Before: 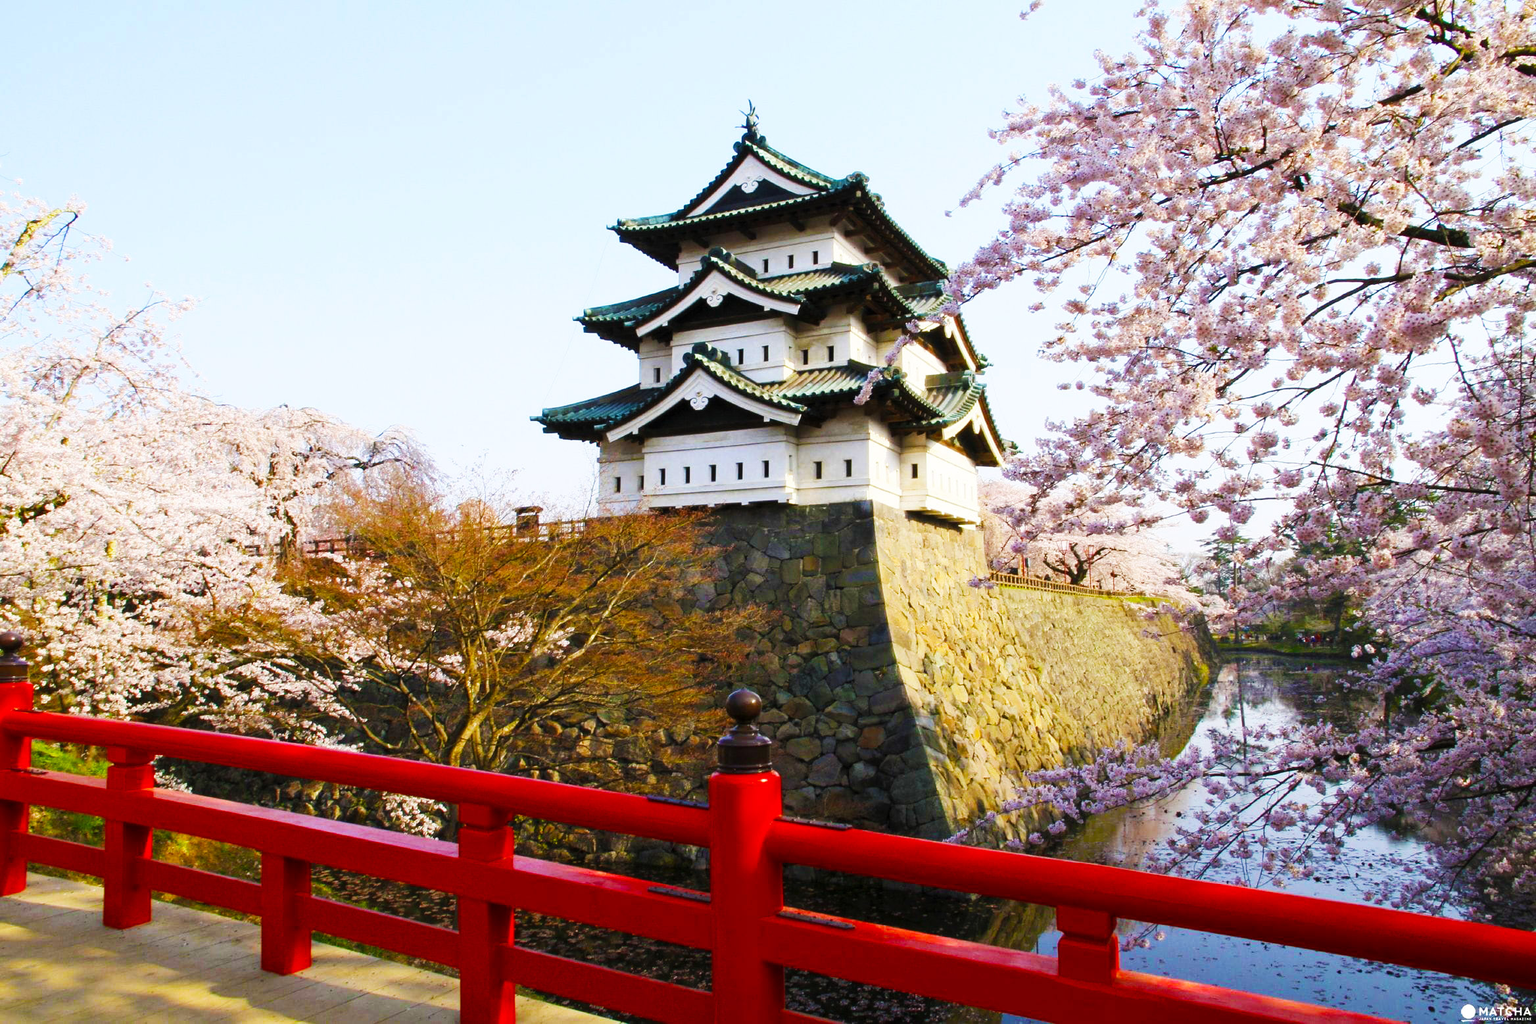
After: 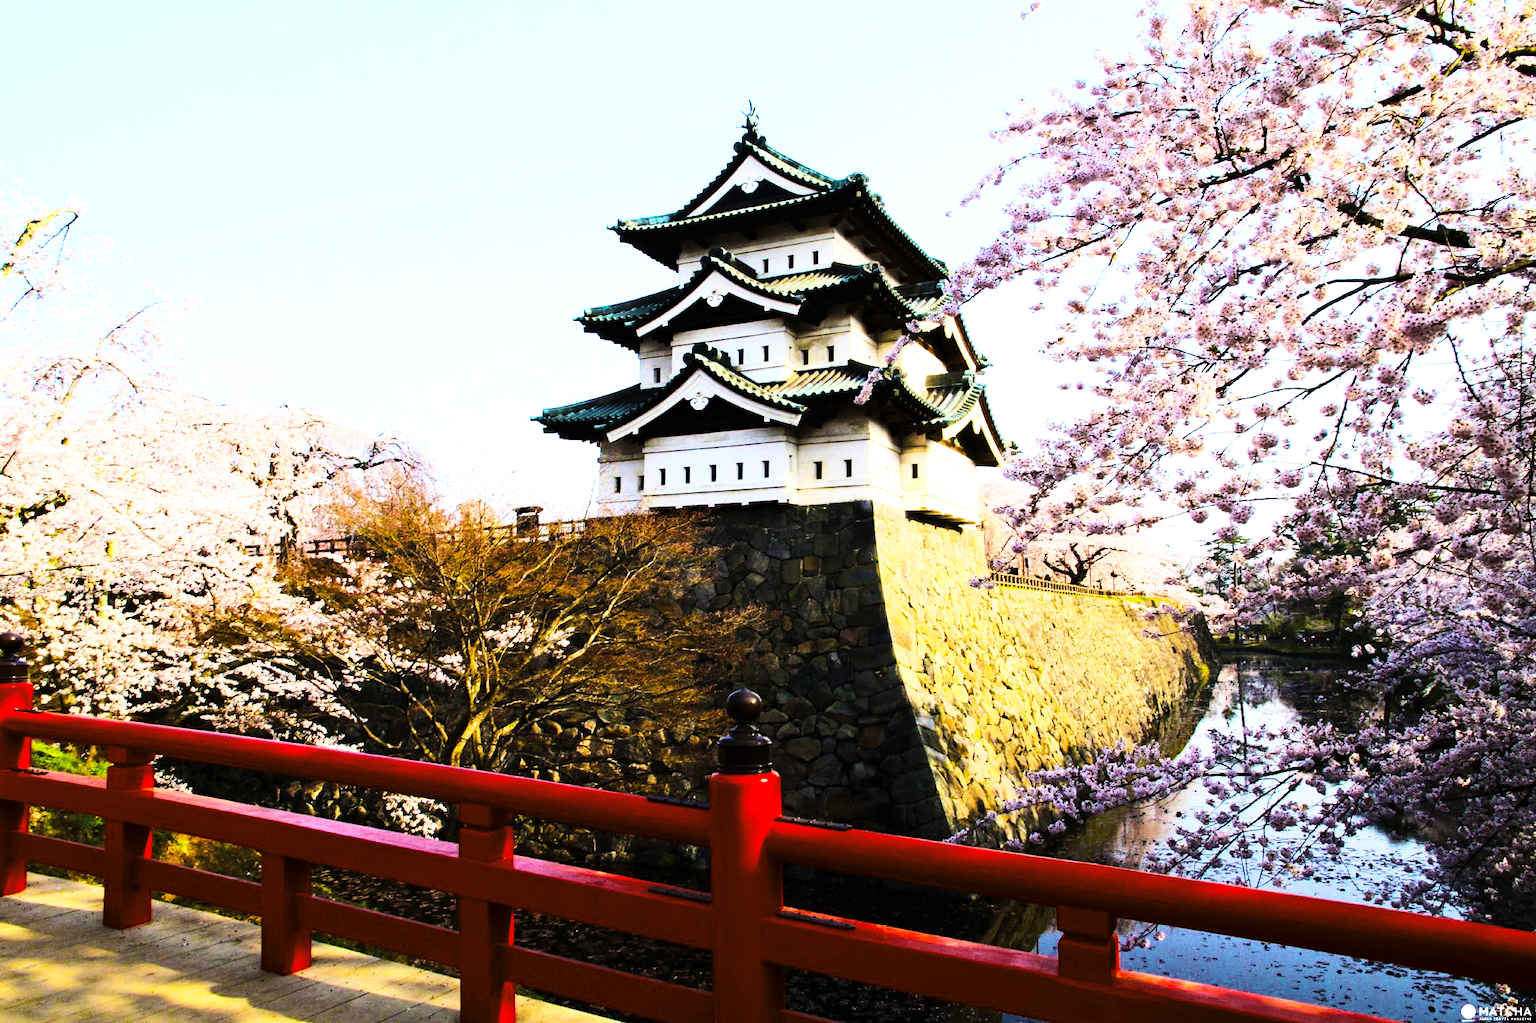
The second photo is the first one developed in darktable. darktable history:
haze removal: compatibility mode true, adaptive false
exposure: exposure 0.243 EV, compensate exposure bias true, compensate highlight preservation false
tone curve: curves: ch0 [(0, 0) (0.003, 0.003) (0.011, 0.005) (0.025, 0.005) (0.044, 0.008) (0.069, 0.015) (0.1, 0.023) (0.136, 0.032) (0.177, 0.046) (0.224, 0.072) (0.277, 0.124) (0.335, 0.174) (0.399, 0.253) (0.468, 0.365) (0.543, 0.519) (0.623, 0.675) (0.709, 0.805) (0.801, 0.908) (0.898, 0.97) (1, 1)], color space Lab, linked channels, preserve colors none
